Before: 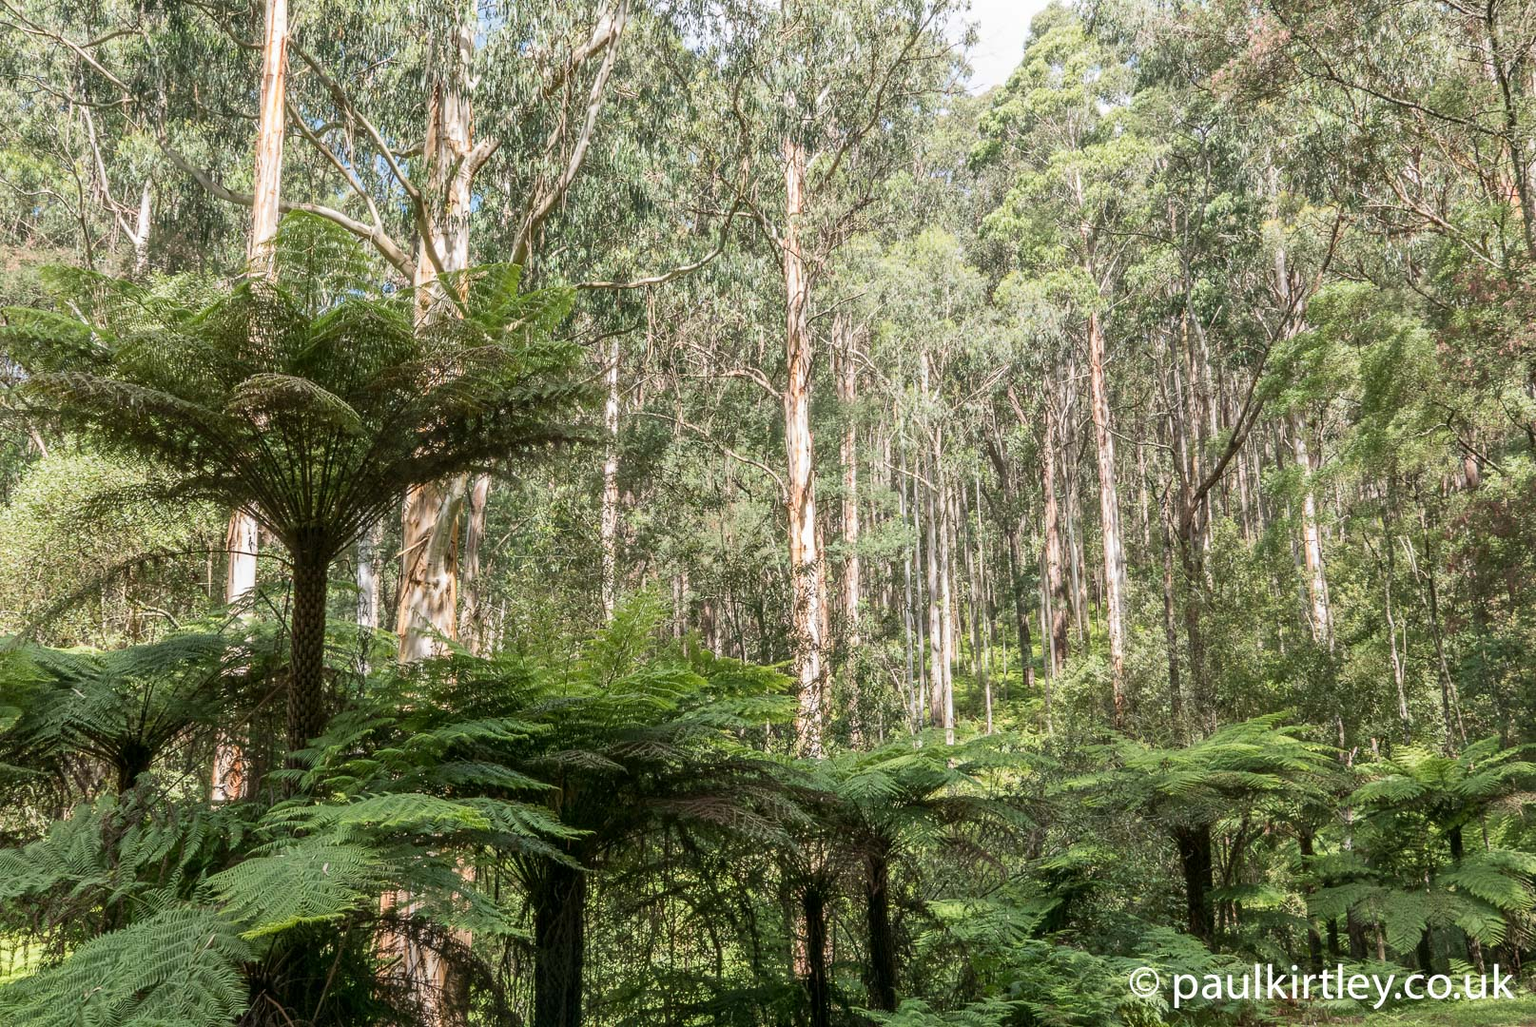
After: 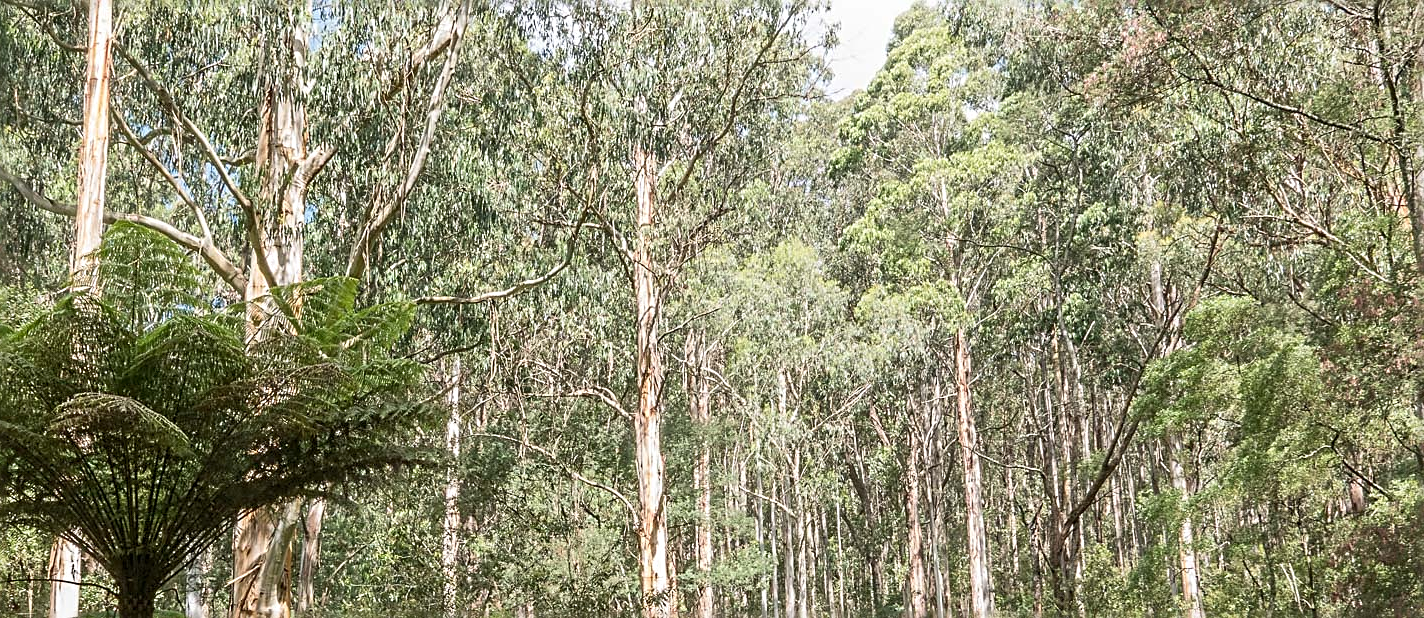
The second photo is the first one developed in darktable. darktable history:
sharpen: radius 2.676, amount 0.669
crop and rotate: left 11.812%, bottom 42.776%
